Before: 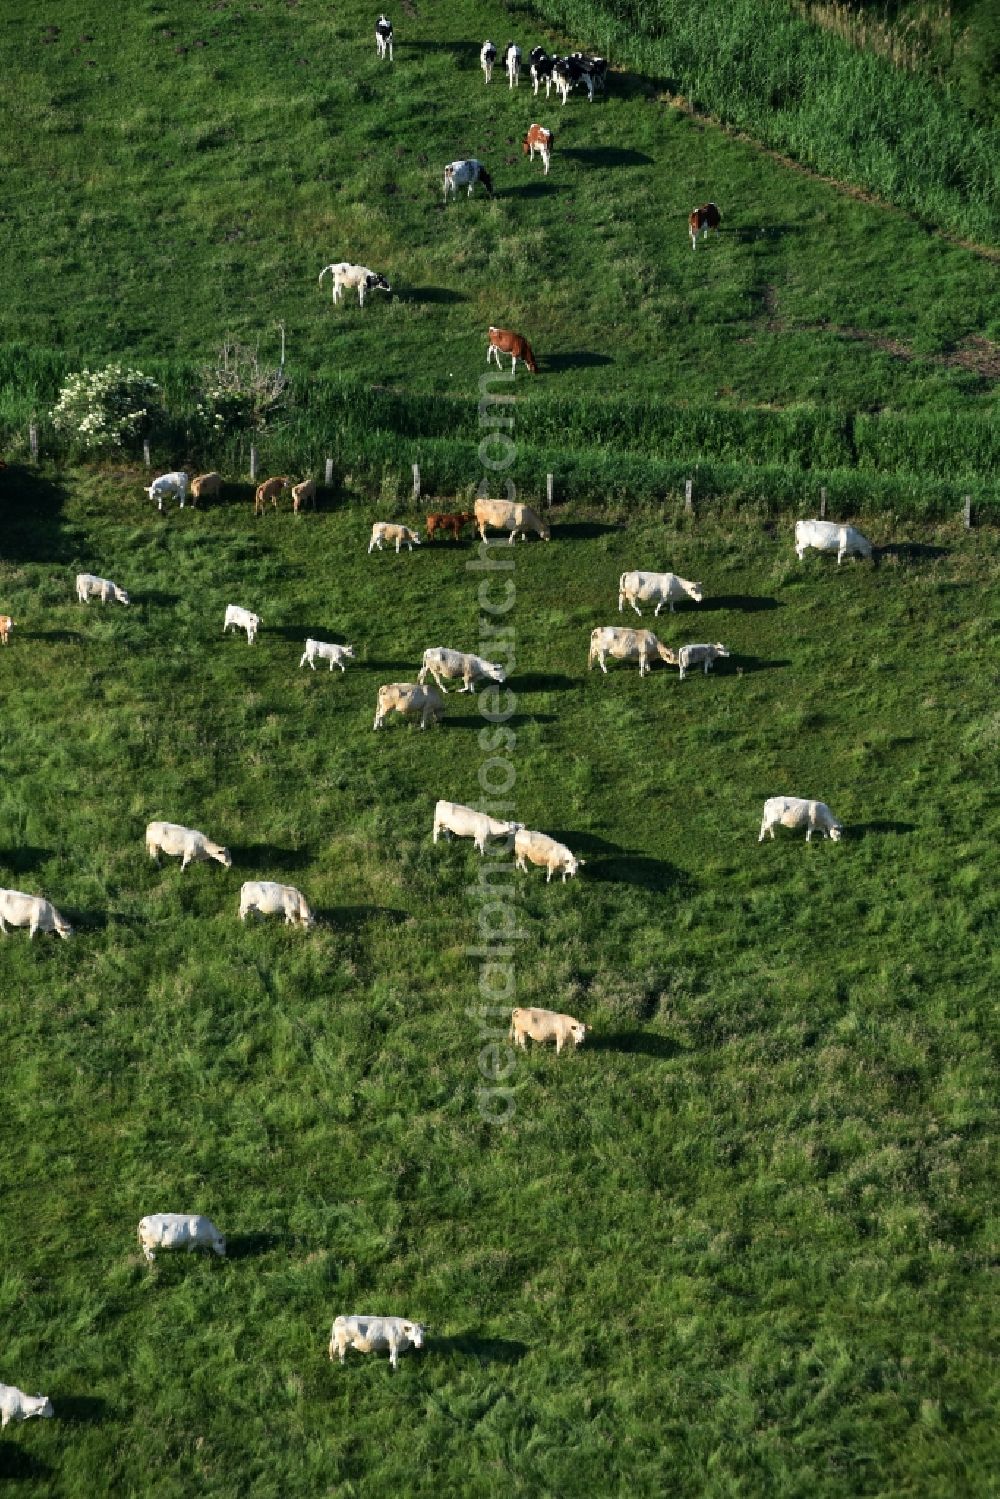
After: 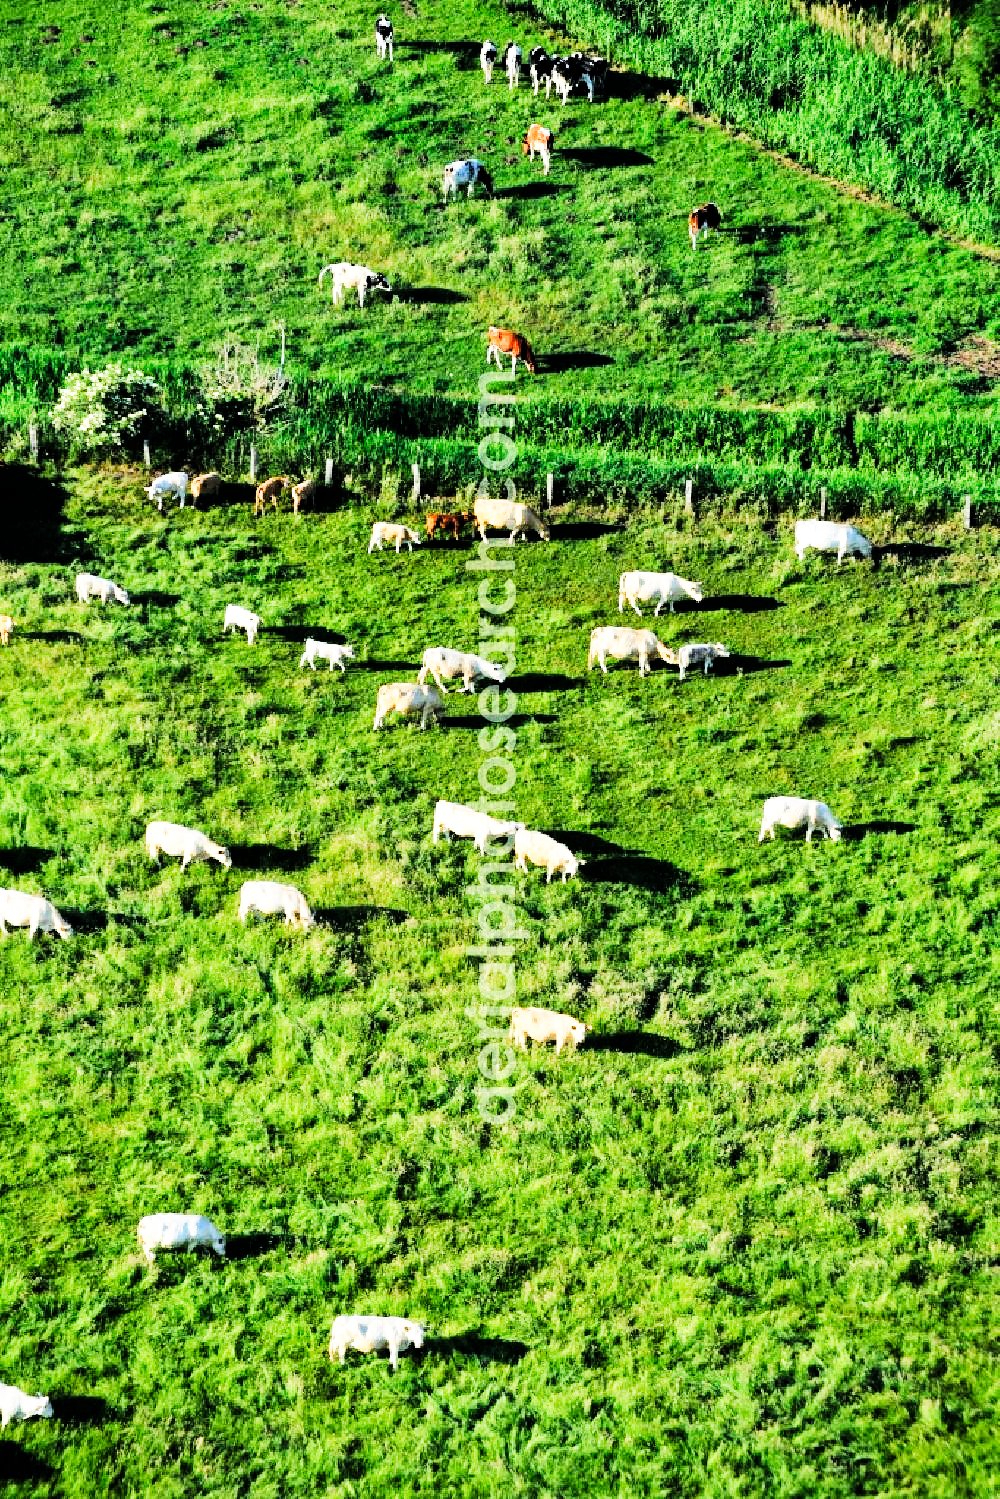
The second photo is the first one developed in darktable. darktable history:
tone curve: curves: ch0 [(0, 0) (0.004, 0) (0.133, 0.071) (0.341, 0.453) (0.839, 0.922) (1, 1)], color space Lab, linked channels, preserve colors none
base curve: curves: ch0 [(0, 0.003) (0.001, 0.002) (0.006, 0.004) (0.02, 0.022) (0.048, 0.086) (0.094, 0.234) (0.162, 0.431) (0.258, 0.629) (0.385, 0.8) (0.548, 0.918) (0.751, 0.988) (1, 1)], preserve colors none
